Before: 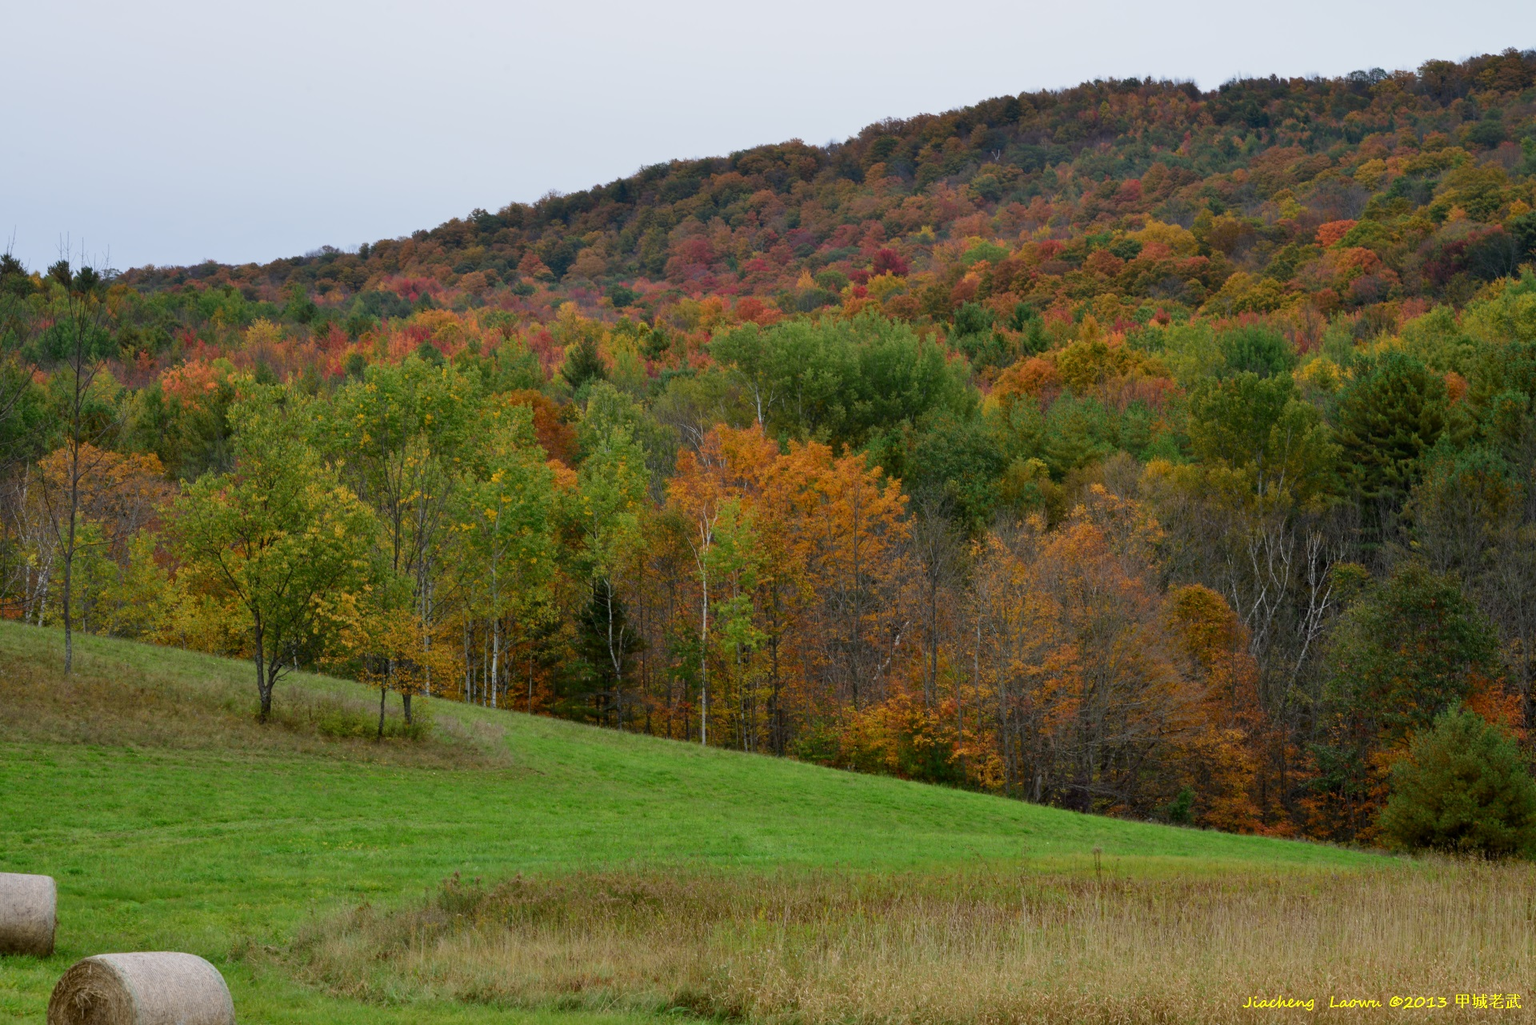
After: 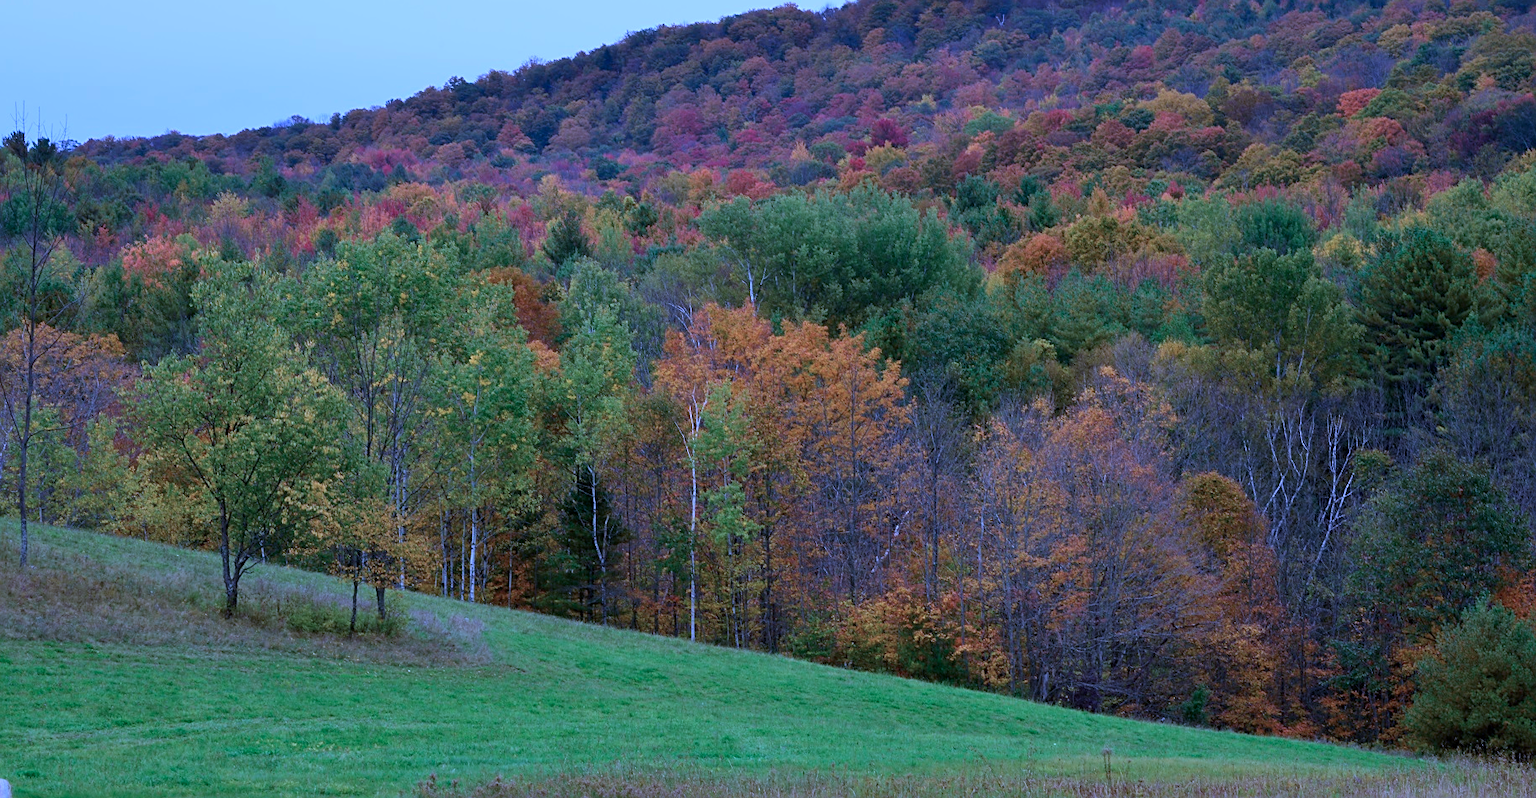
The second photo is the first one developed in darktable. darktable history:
sharpen: on, module defaults
crop and rotate: left 2.991%, top 13.302%, right 1.981%, bottom 12.636%
color calibration: output R [1.063, -0.012, -0.003, 0], output B [-0.079, 0.047, 1, 0], illuminant custom, x 0.46, y 0.43, temperature 2642.66 K
